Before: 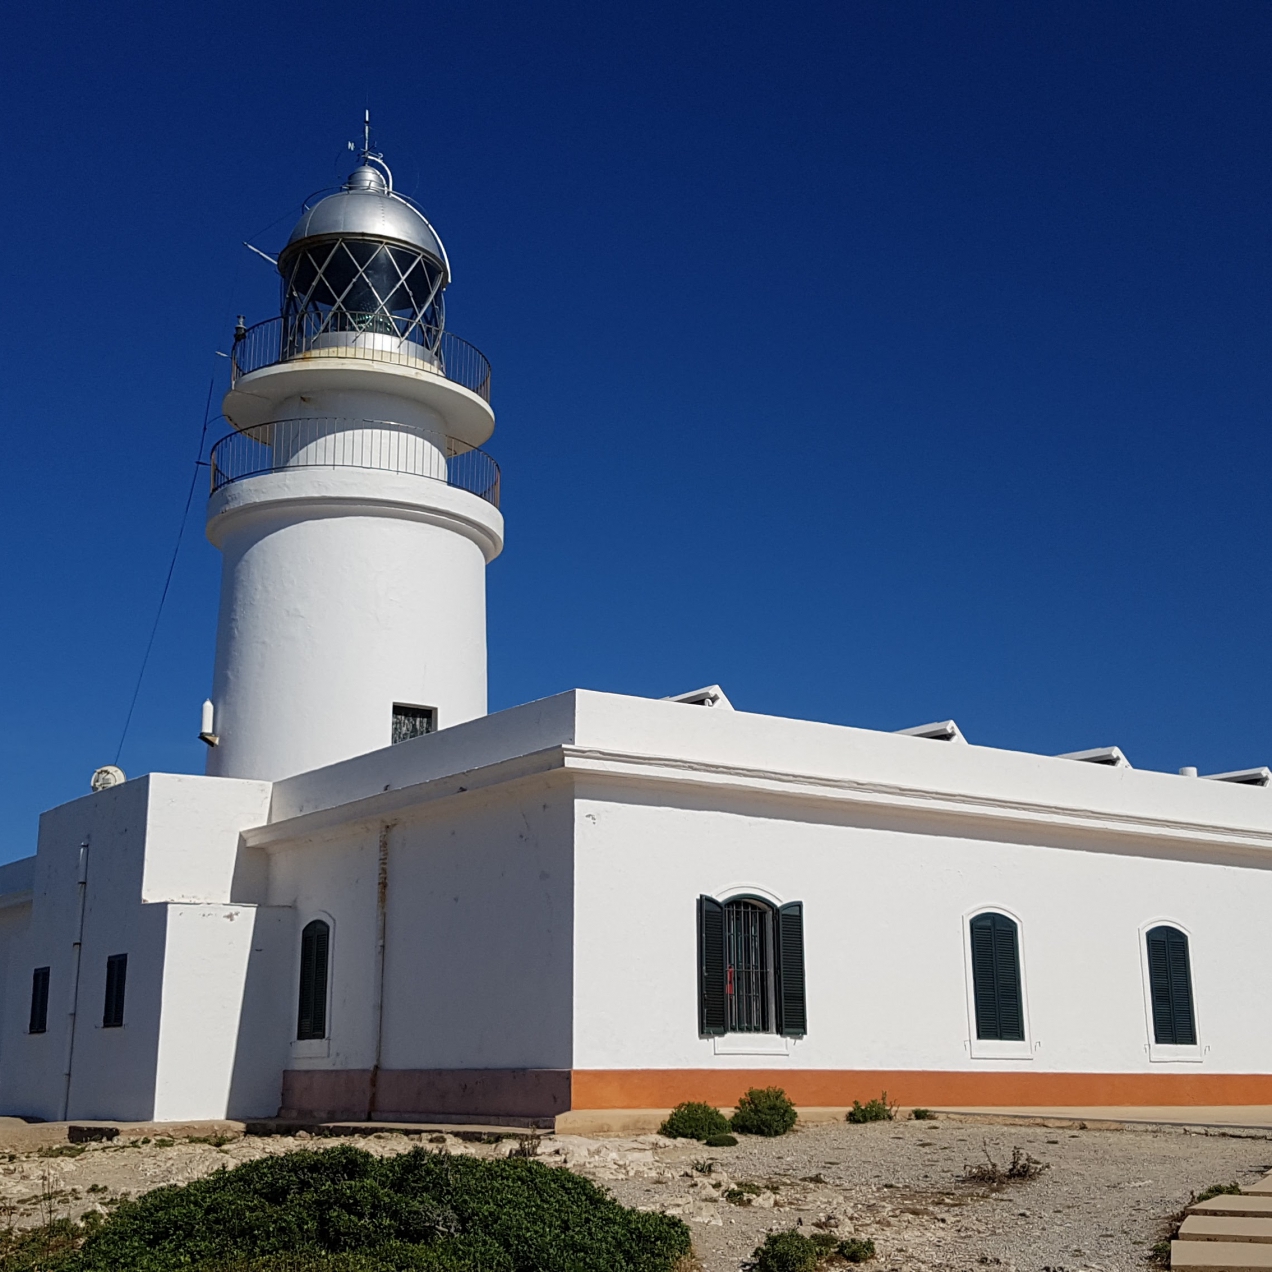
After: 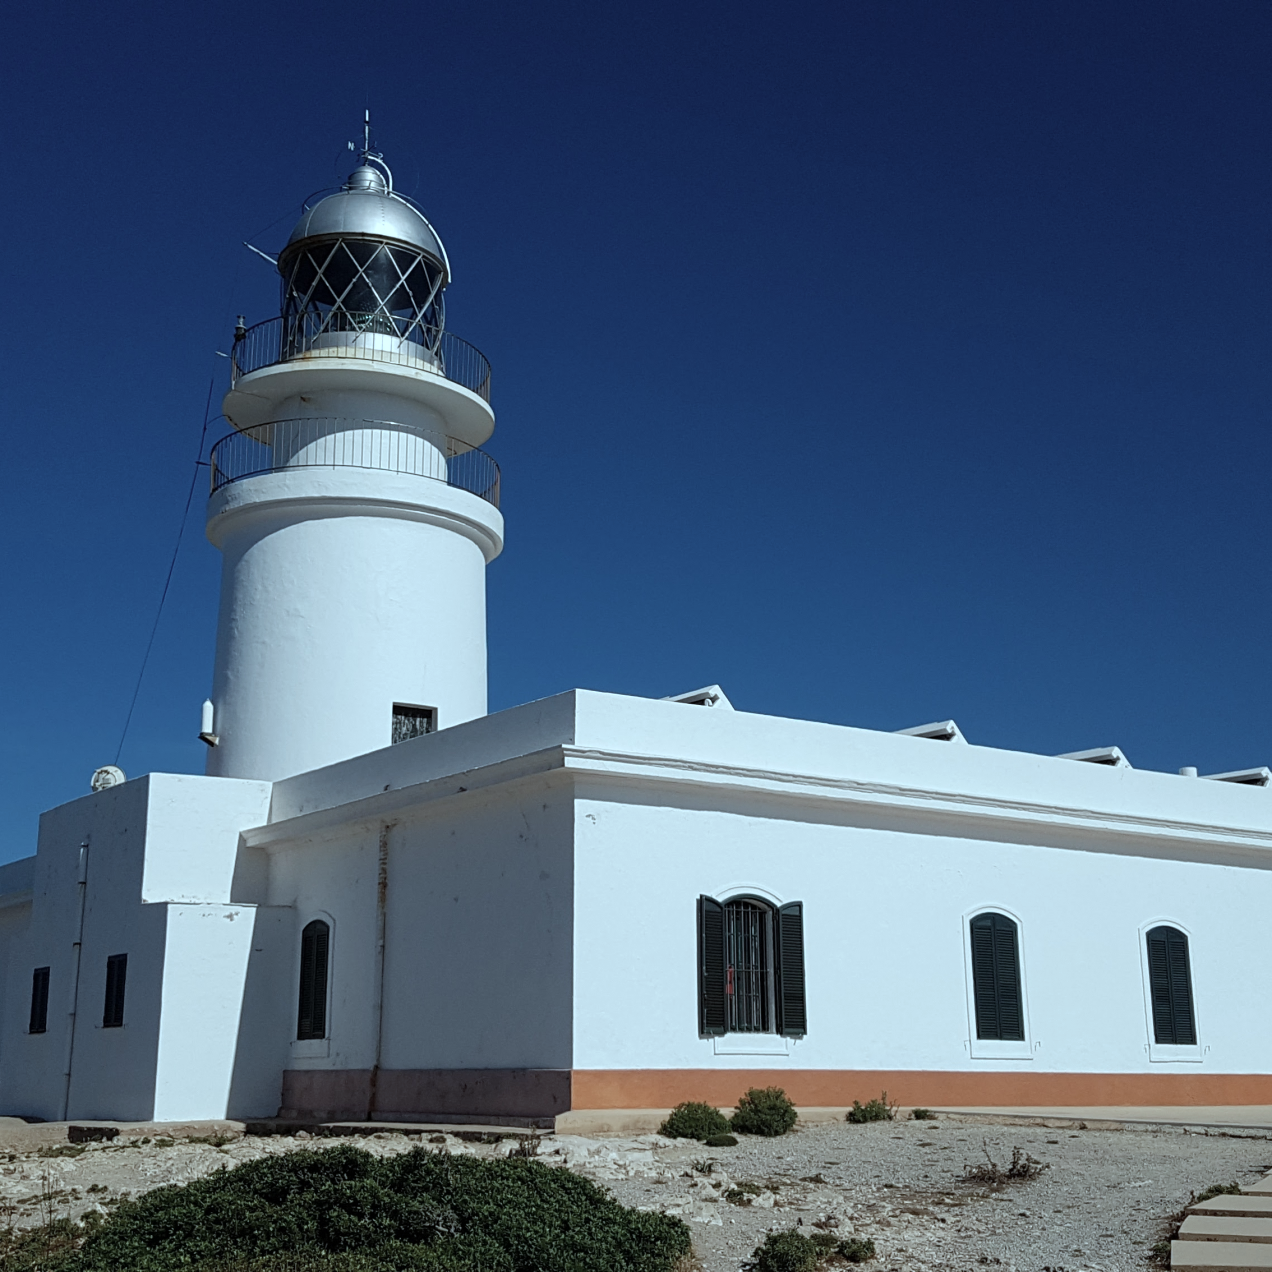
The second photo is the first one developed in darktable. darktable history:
color correction: highlights a* -13.18, highlights b* -17.45, saturation 0.71
